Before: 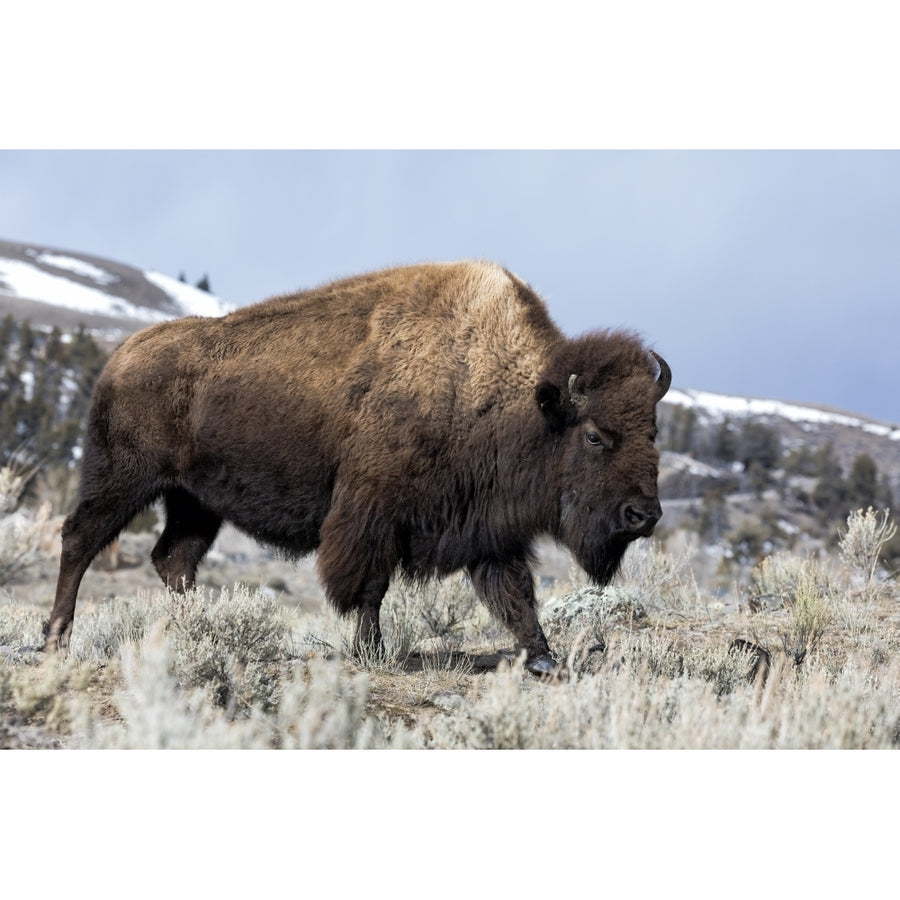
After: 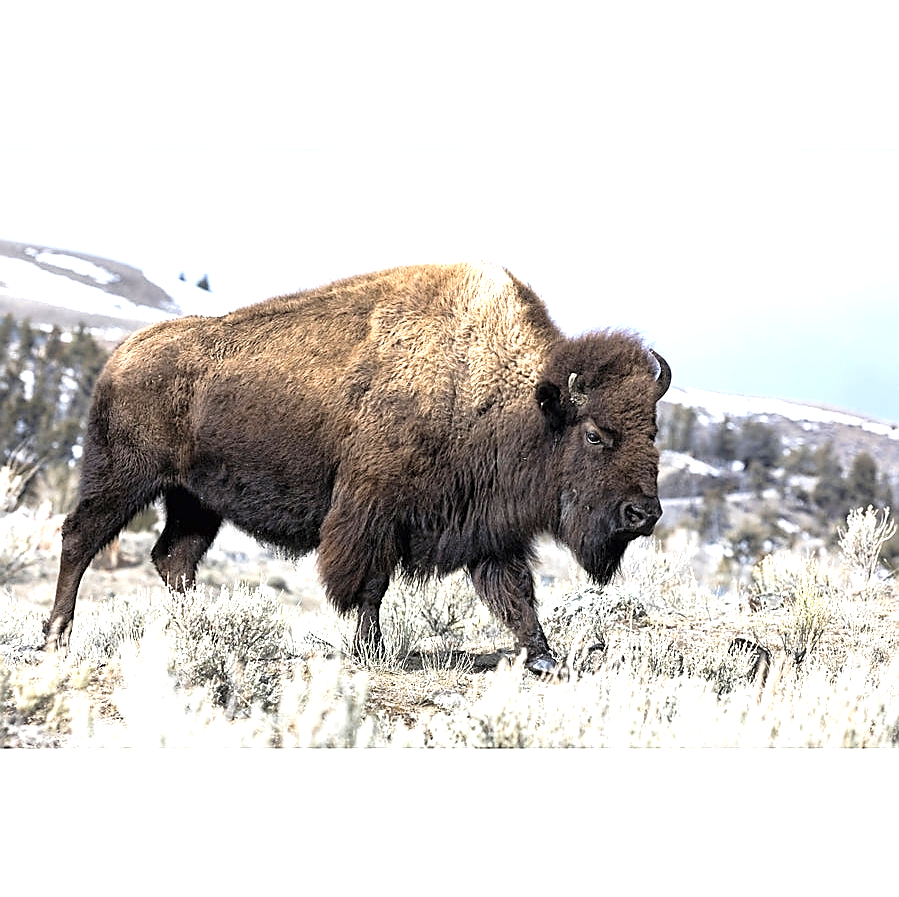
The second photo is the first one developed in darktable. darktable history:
exposure: black level correction 0, exposure 1.102 EV, compensate highlight preservation false
sharpen: radius 1.386, amount 1.245, threshold 0.632
crop: top 0.165%, bottom 0.147%
